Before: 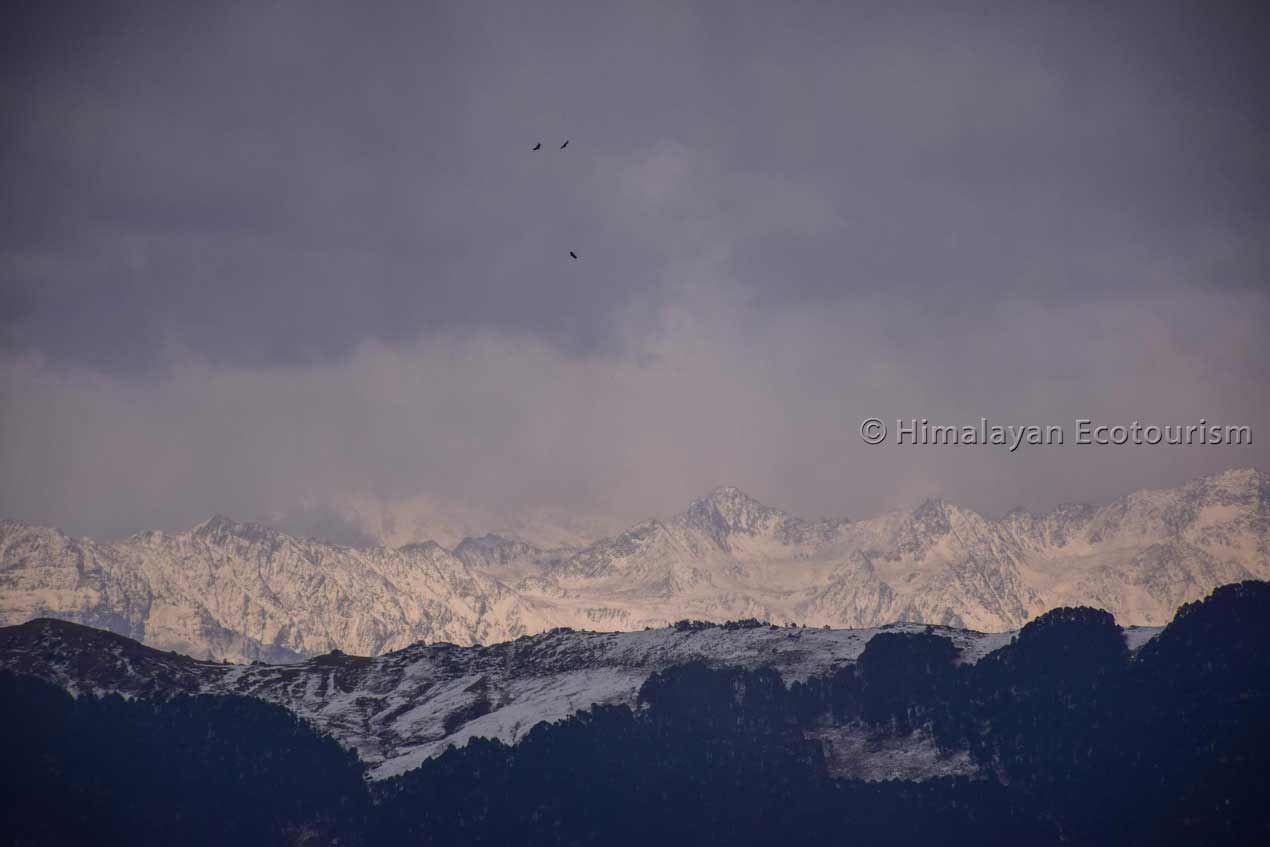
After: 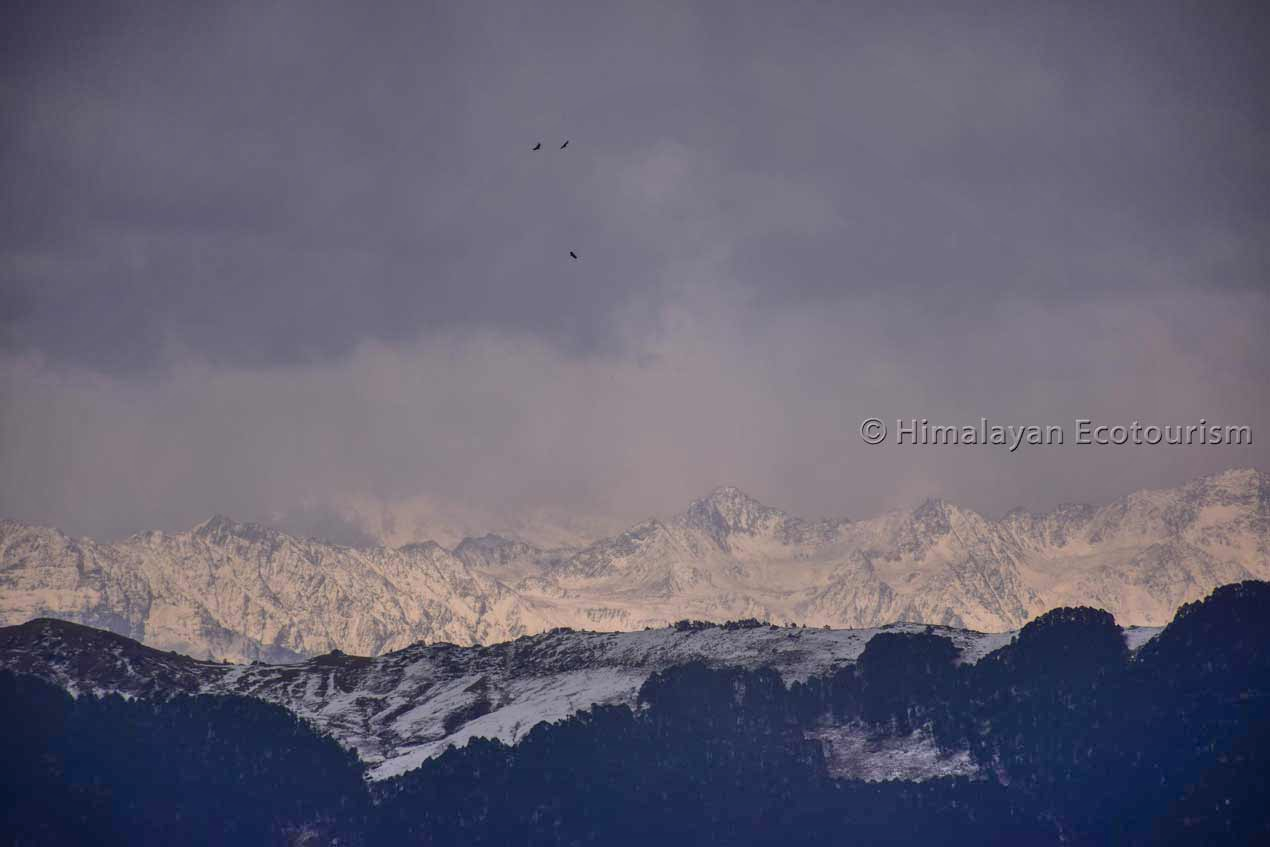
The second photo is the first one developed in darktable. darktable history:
shadows and highlights: shadows 51.96, highlights -28.44, soften with gaussian
